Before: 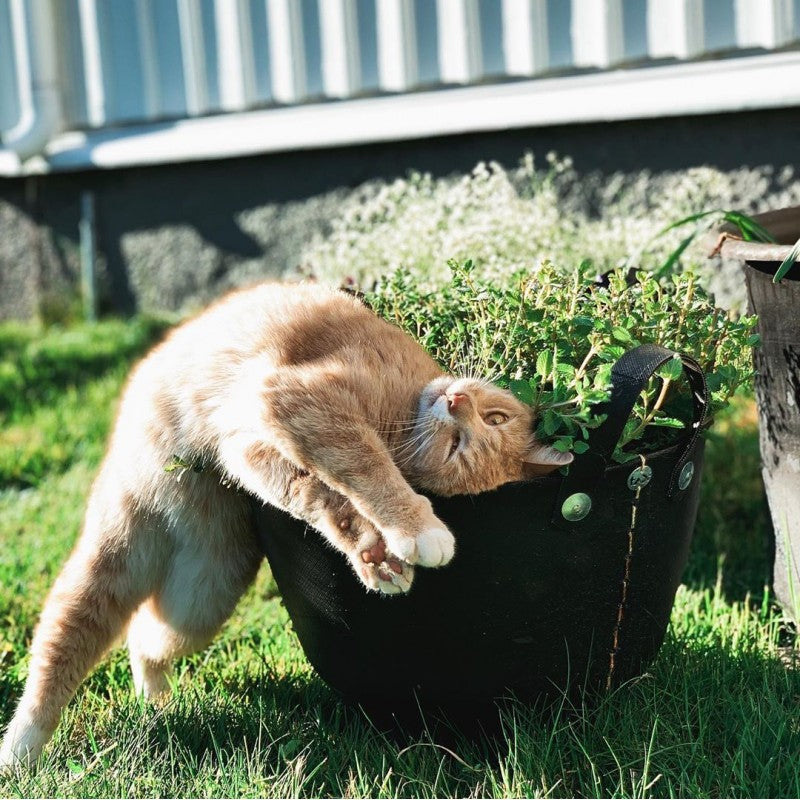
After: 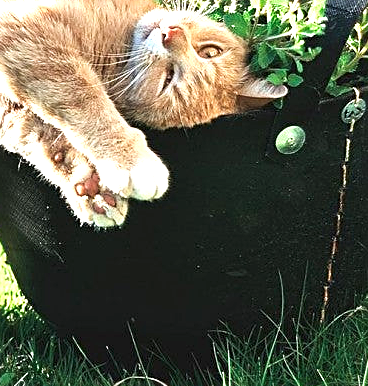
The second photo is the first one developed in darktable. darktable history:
tone curve: curves: ch0 [(0, 0) (0.265, 0.253) (0.732, 0.751) (1, 1)], preserve colors none
sharpen: on, module defaults
crop: left 35.779%, top 45.907%, right 18.144%, bottom 5.839%
exposure: exposure 1.247 EV, compensate highlight preservation false
